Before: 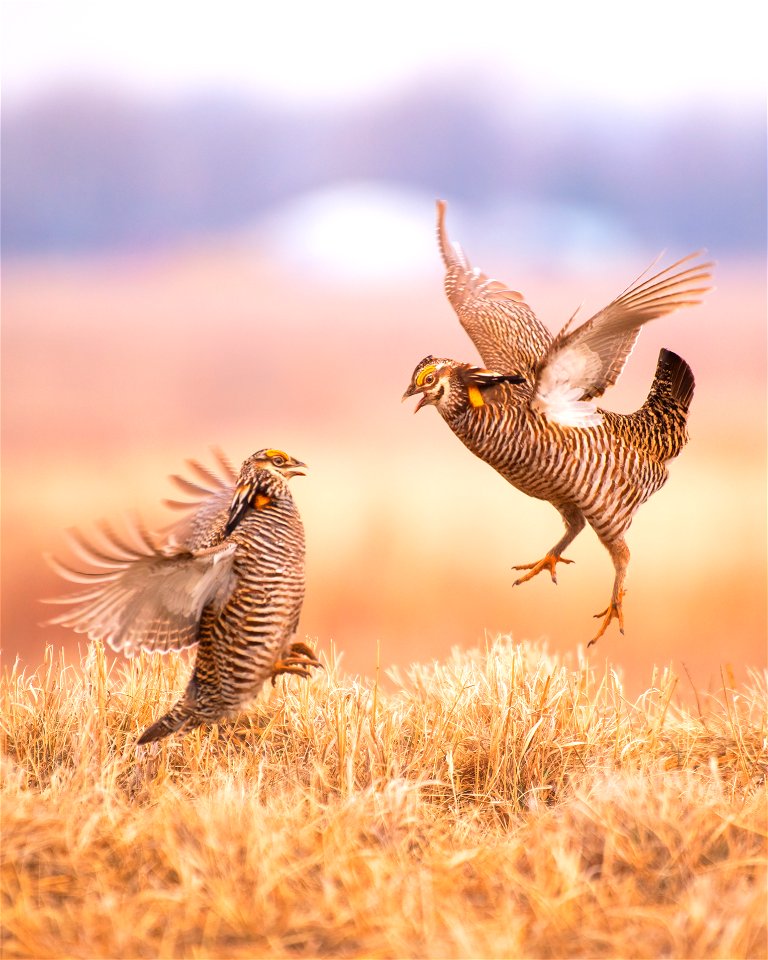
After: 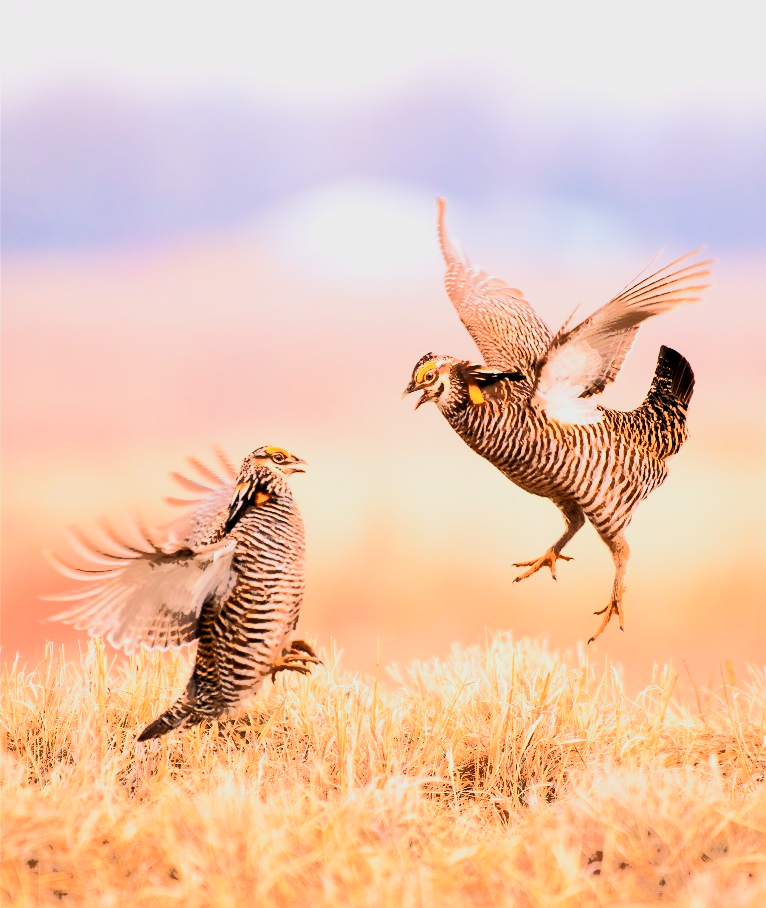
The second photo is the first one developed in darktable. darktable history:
filmic rgb: black relative exposure -5.04 EV, white relative exposure 4 EV, hardness 2.89, contrast 1.3, highlights saturation mix -31.12%
crop: top 0.357%, right 0.254%, bottom 4.993%
tone curve: curves: ch0 [(0, 0) (0.003, 0.003) (0.011, 0.01) (0.025, 0.023) (0.044, 0.042) (0.069, 0.065) (0.1, 0.094) (0.136, 0.128) (0.177, 0.167) (0.224, 0.211) (0.277, 0.261) (0.335, 0.316) (0.399, 0.376) (0.468, 0.441) (0.543, 0.685) (0.623, 0.741) (0.709, 0.8) (0.801, 0.863) (0.898, 0.929) (1, 1)], color space Lab, independent channels, preserve colors none
